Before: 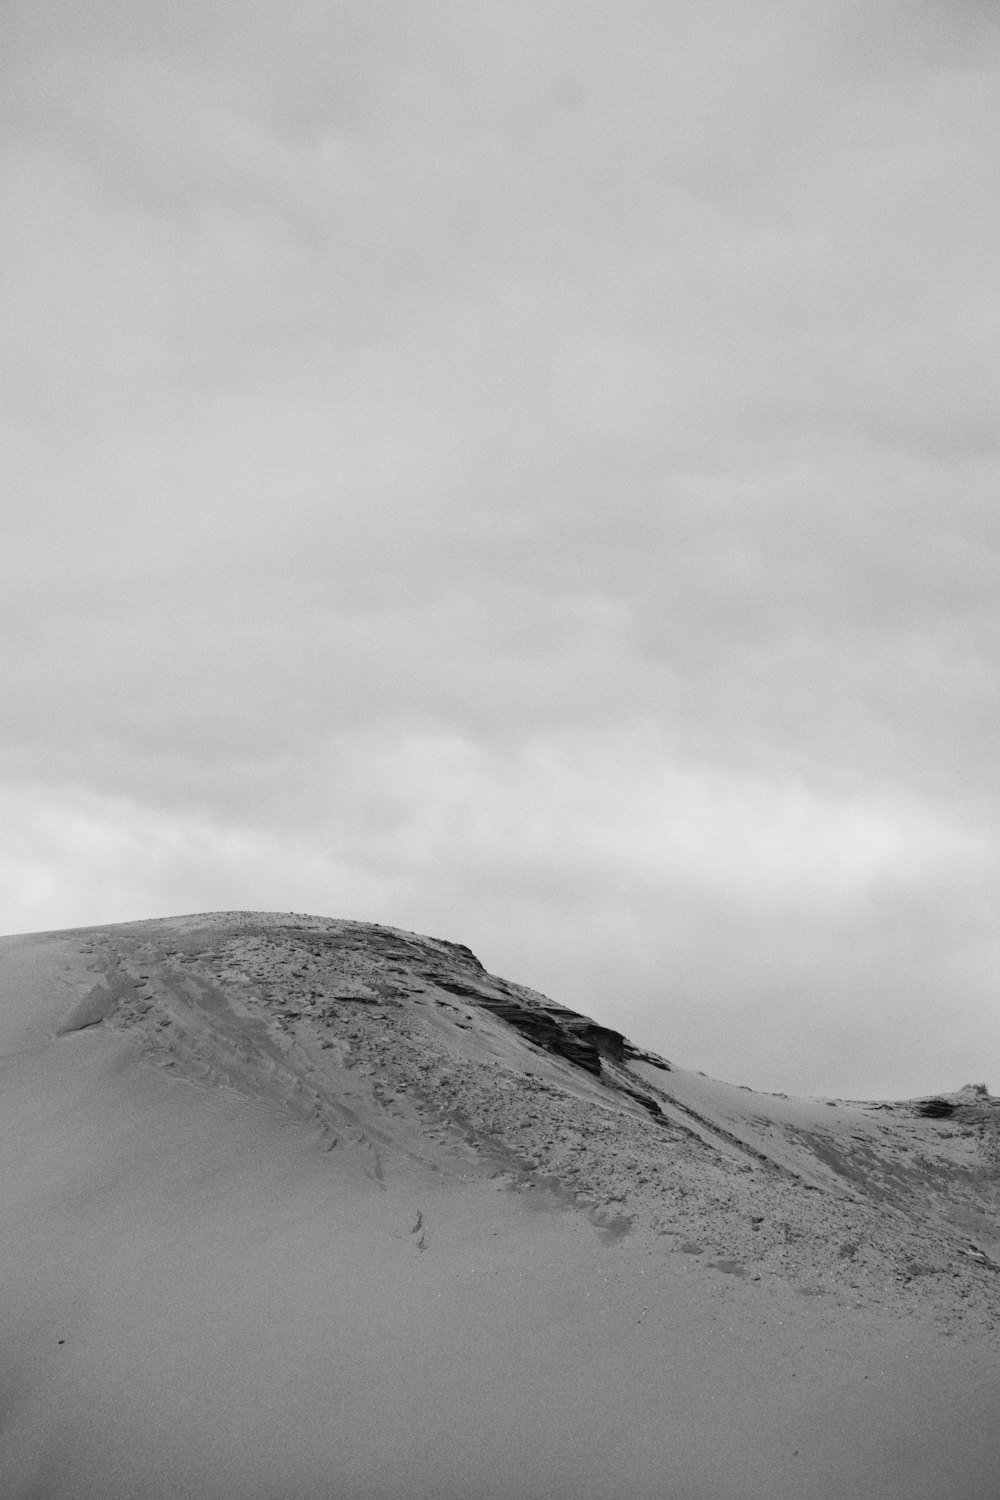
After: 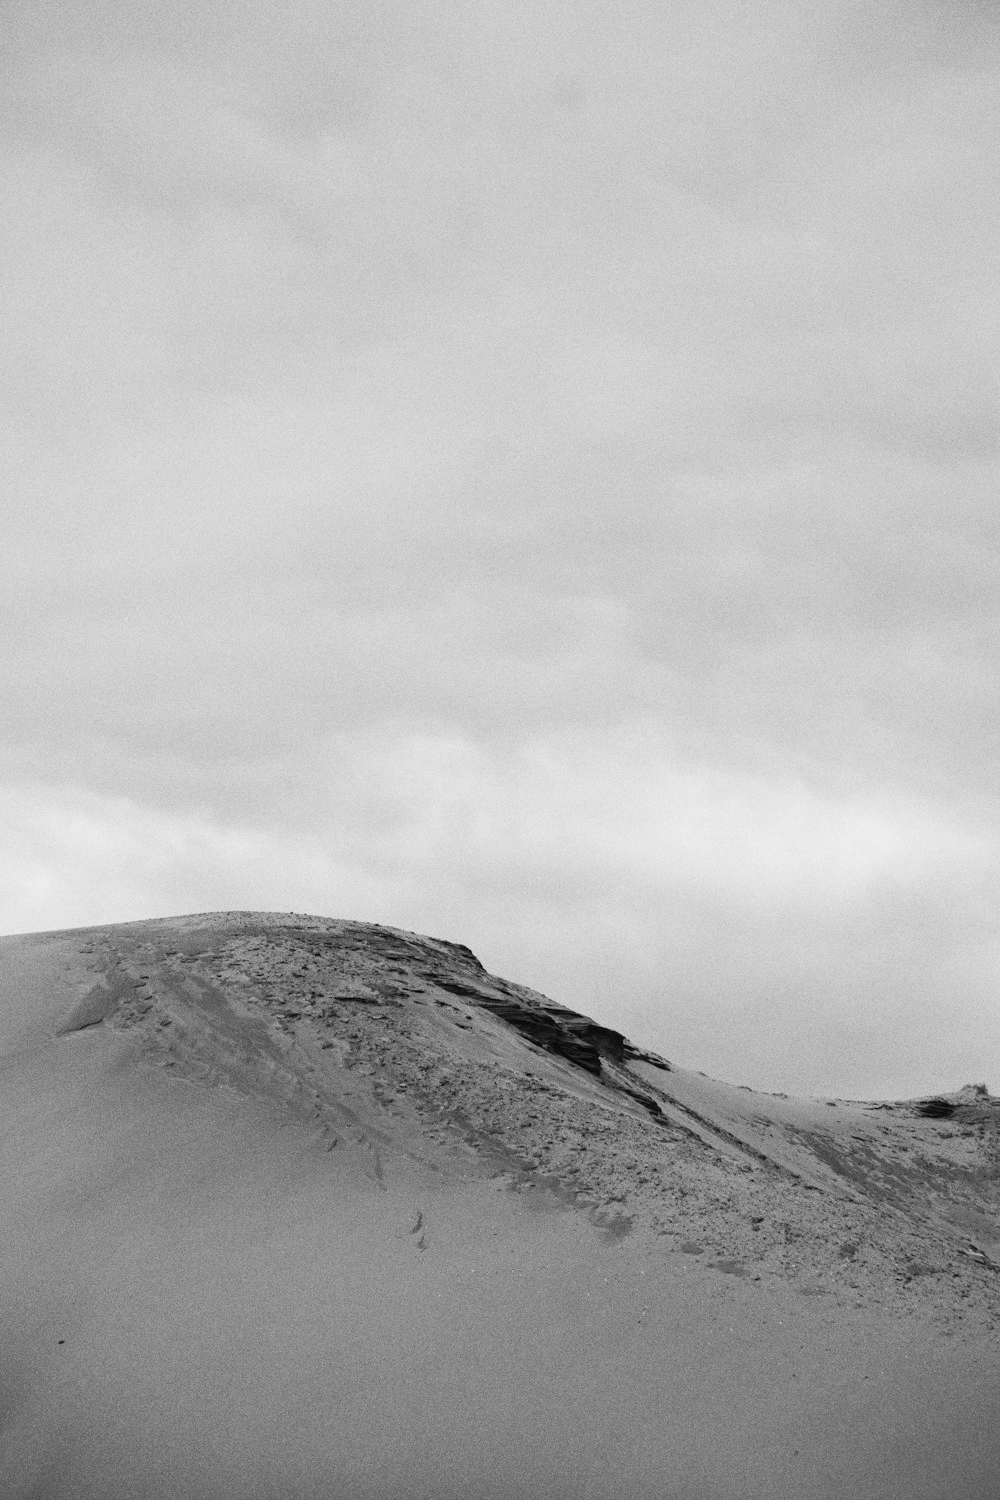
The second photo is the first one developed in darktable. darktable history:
tone curve: curves: ch0 [(0, 0) (0.003, 0.01) (0.011, 0.015) (0.025, 0.023) (0.044, 0.037) (0.069, 0.055) (0.1, 0.08) (0.136, 0.114) (0.177, 0.155) (0.224, 0.201) (0.277, 0.254) (0.335, 0.319) (0.399, 0.387) (0.468, 0.459) (0.543, 0.544) (0.623, 0.634) (0.709, 0.731) (0.801, 0.827) (0.898, 0.921) (1, 1)], color space Lab, independent channels, preserve colors none
grain: coarseness 0.09 ISO
